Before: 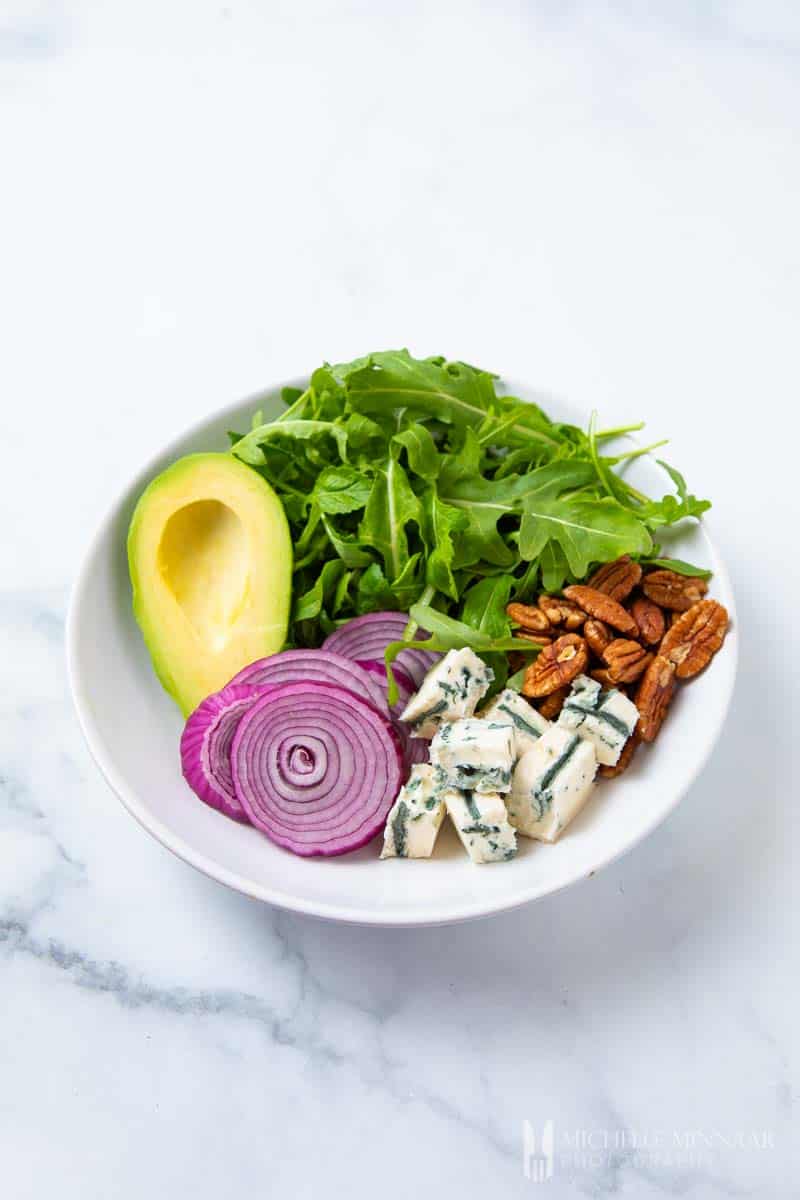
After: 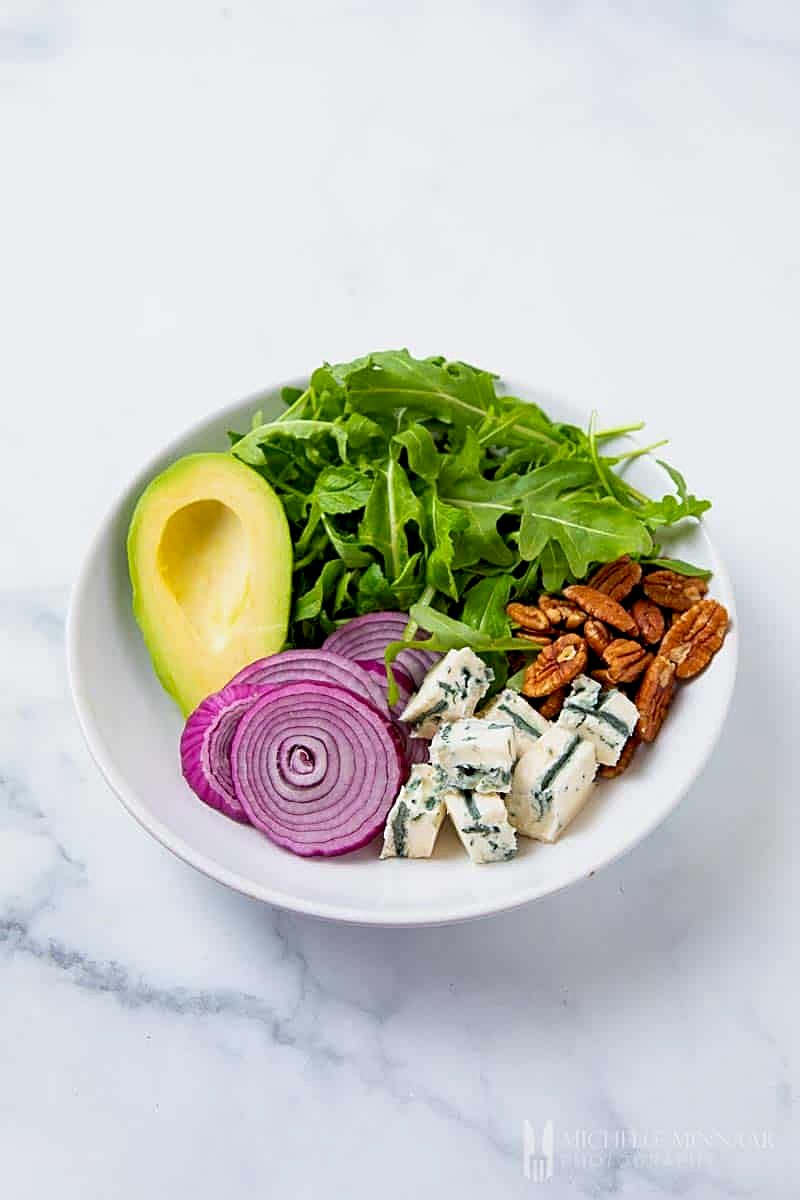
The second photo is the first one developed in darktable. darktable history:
levels: mode automatic, black 0.023%, white 99.97%, levels [0.062, 0.494, 0.925]
exposure: black level correction 0.009, exposure -0.159 EV, compensate highlight preservation false
sharpen: on, module defaults
